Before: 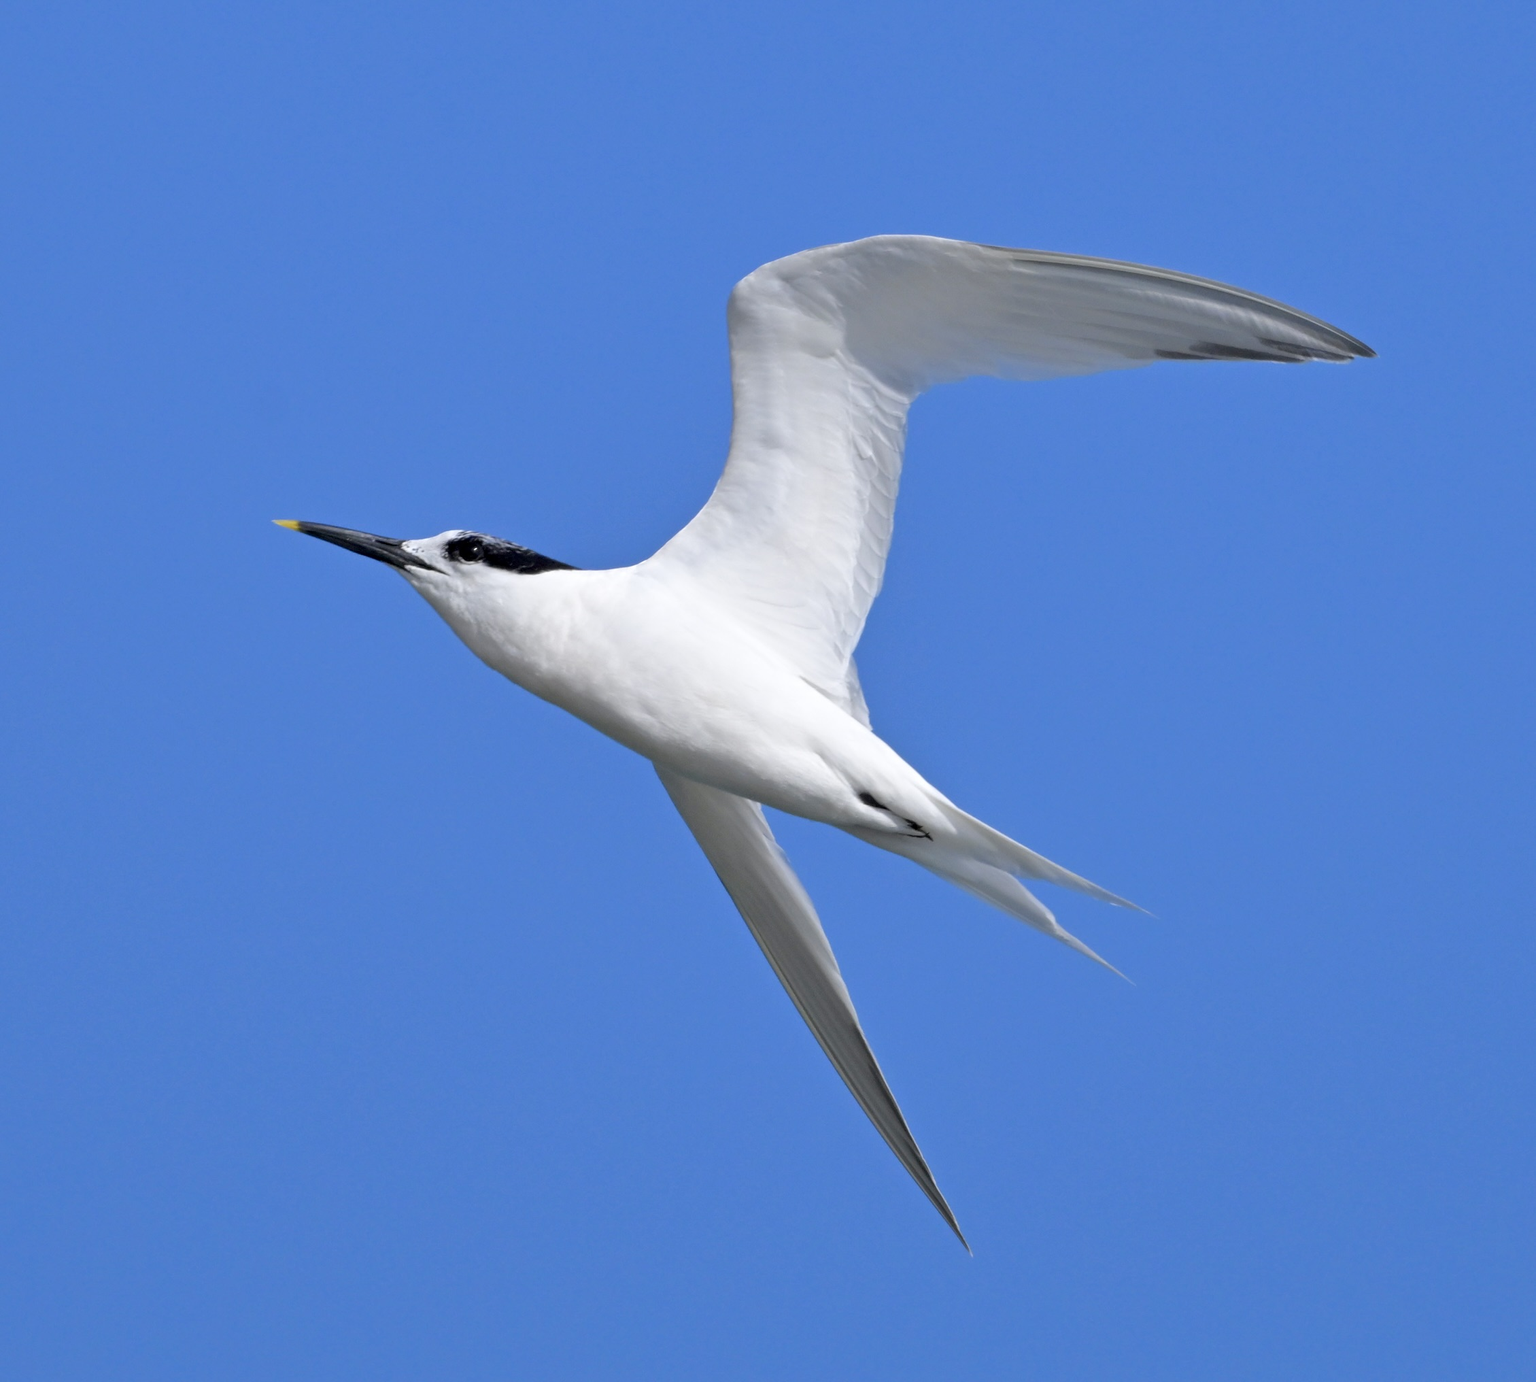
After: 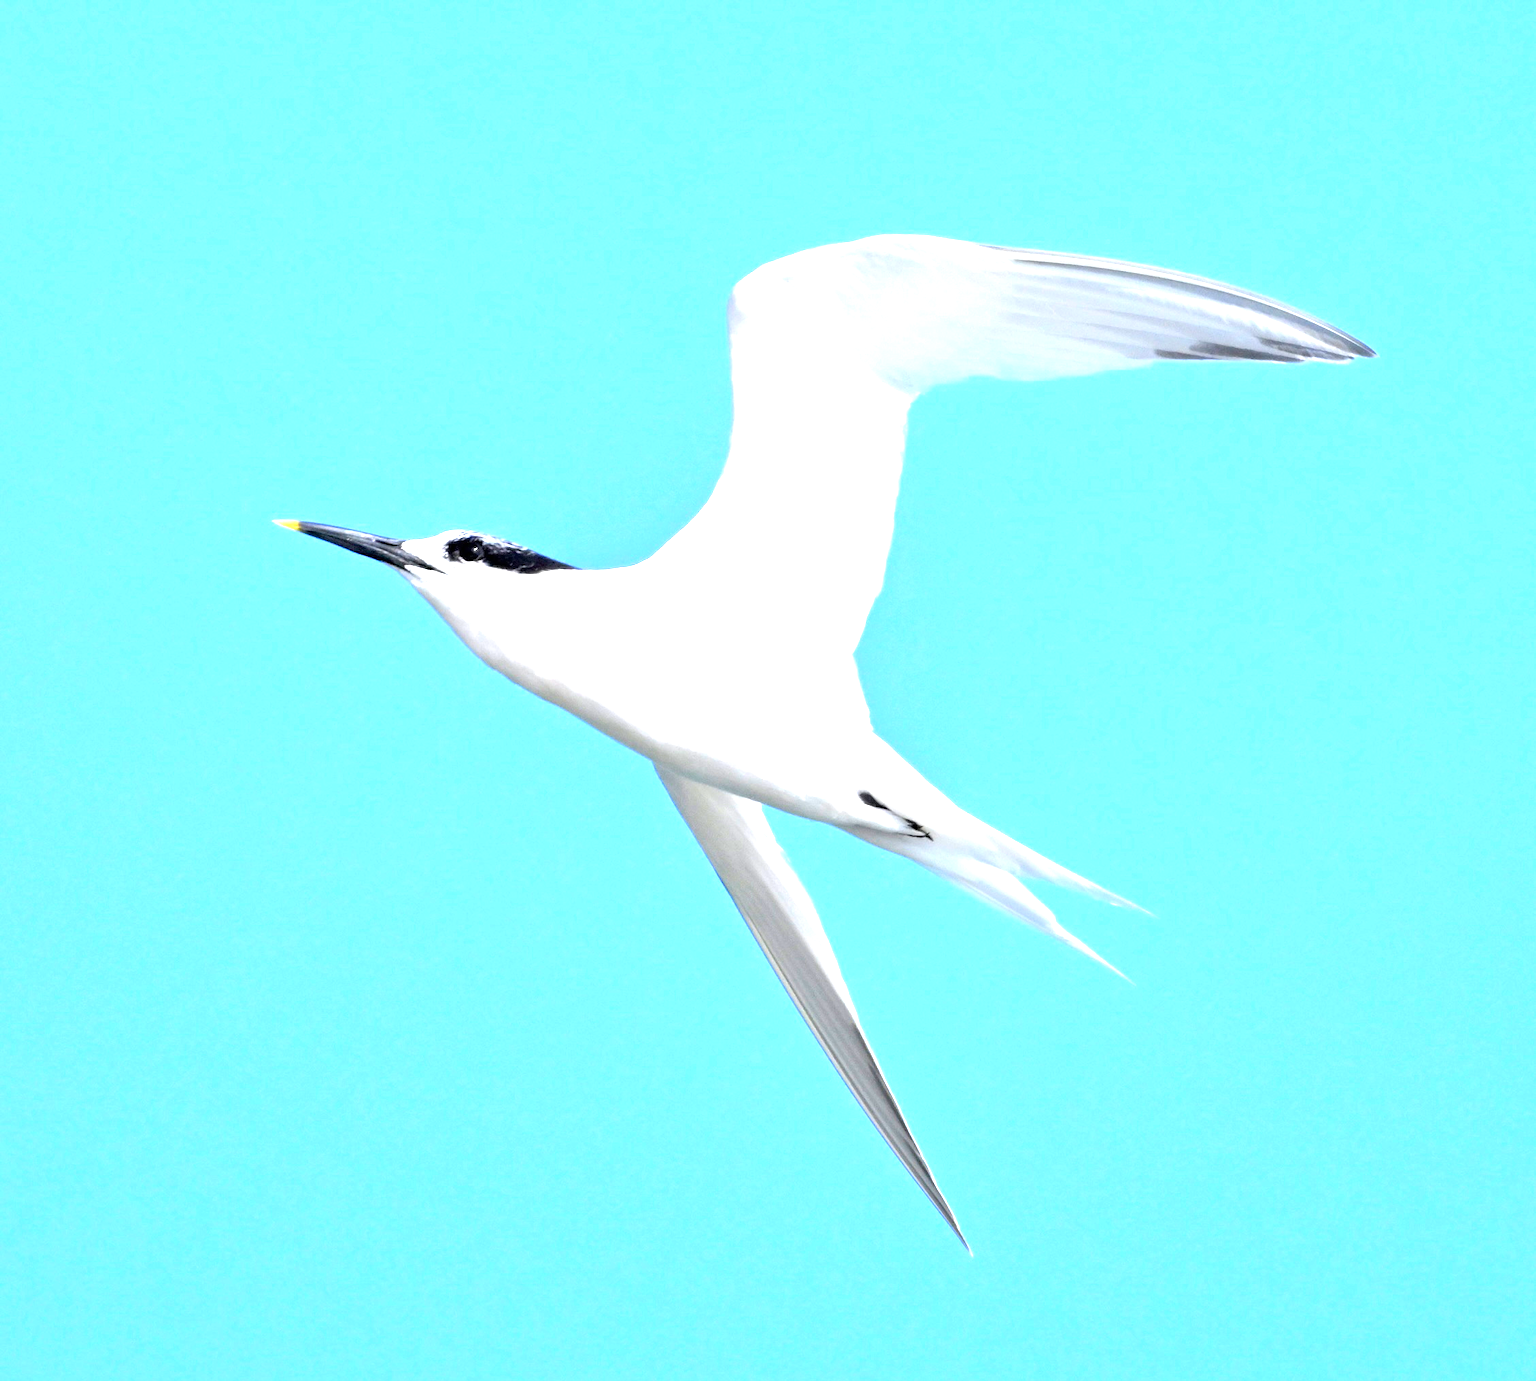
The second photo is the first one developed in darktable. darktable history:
tone equalizer: -8 EV -0.74 EV, -7 EV -0.719 EV, -6 EV -0.609 EV, -5 EV -0.373 EV, -3 EV 0.369 EV, -2 EV 0.6 EV, -1 EV 0.683 EV, +0 EV 0.765 EV, mask exposure compensation -0.49 EV
exposure: black level correction 0, exposure 1.74 EV, compensate exposure bias true, compensate highlight preservation false
